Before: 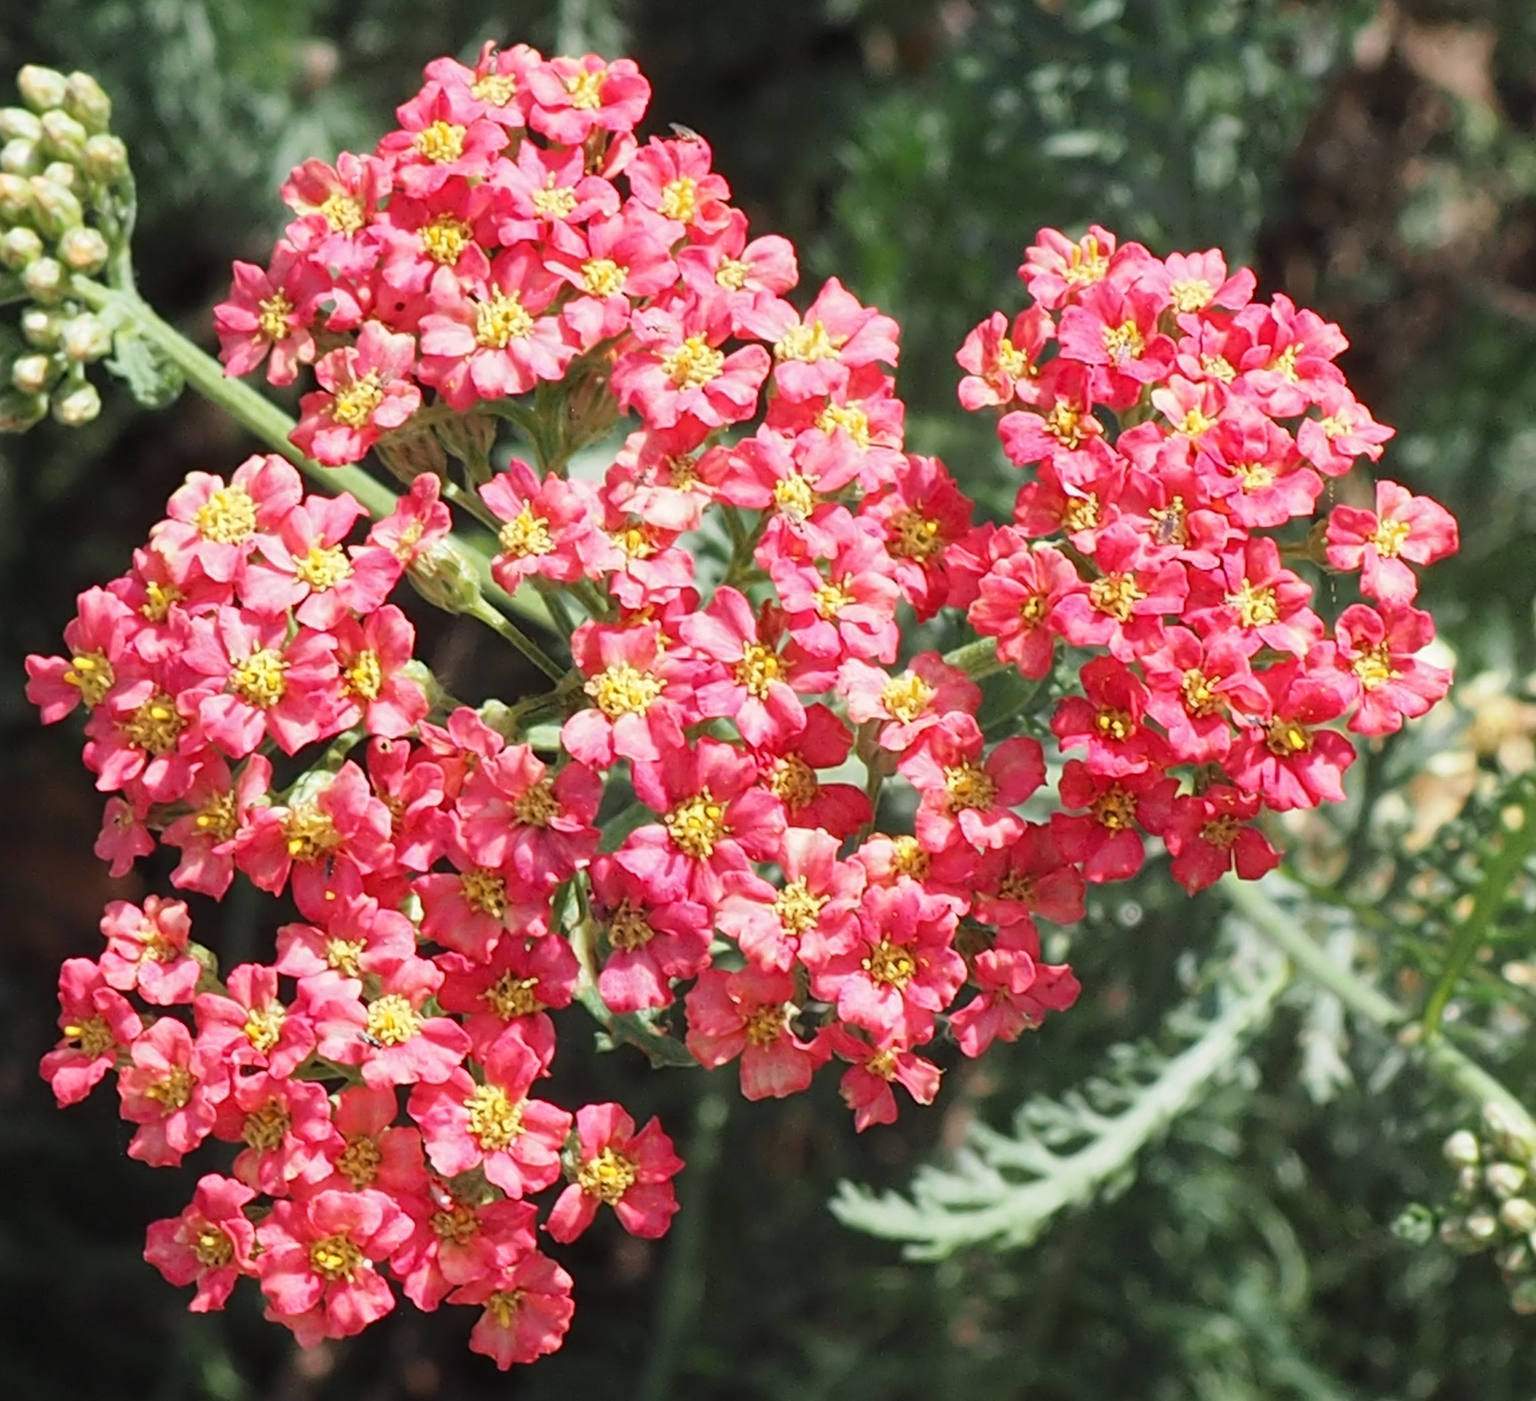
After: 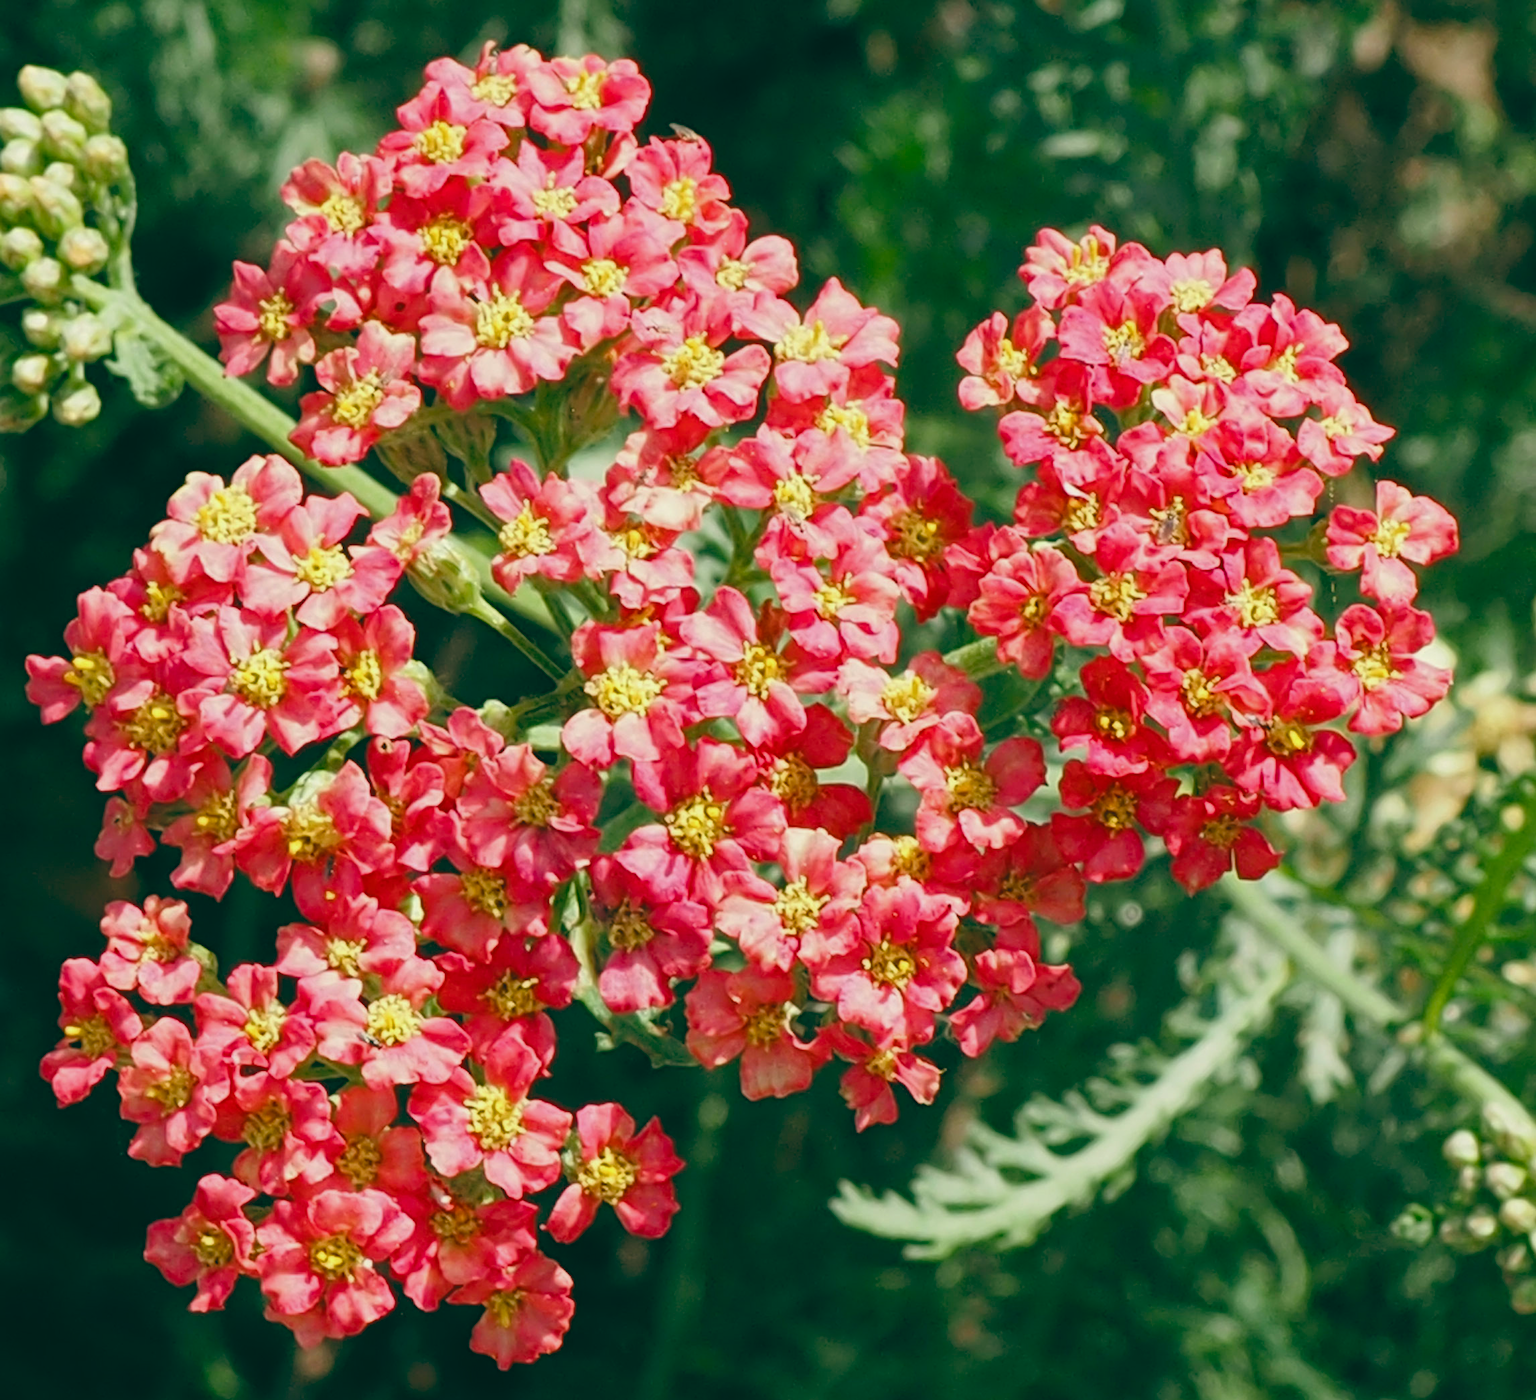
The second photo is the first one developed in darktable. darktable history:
color balance rgb: perceptual saturation grading › global saturation 20%, perceptual saturation grading › highlights -25%, perceptual saturation grading › shadows 25%
color balance: lift [1.005, 0.99, 1.007, 1.01], gamma [1, 1.034, 1.032, 0.966], gain [0.873, 1.055, 1.067, 0.933]
